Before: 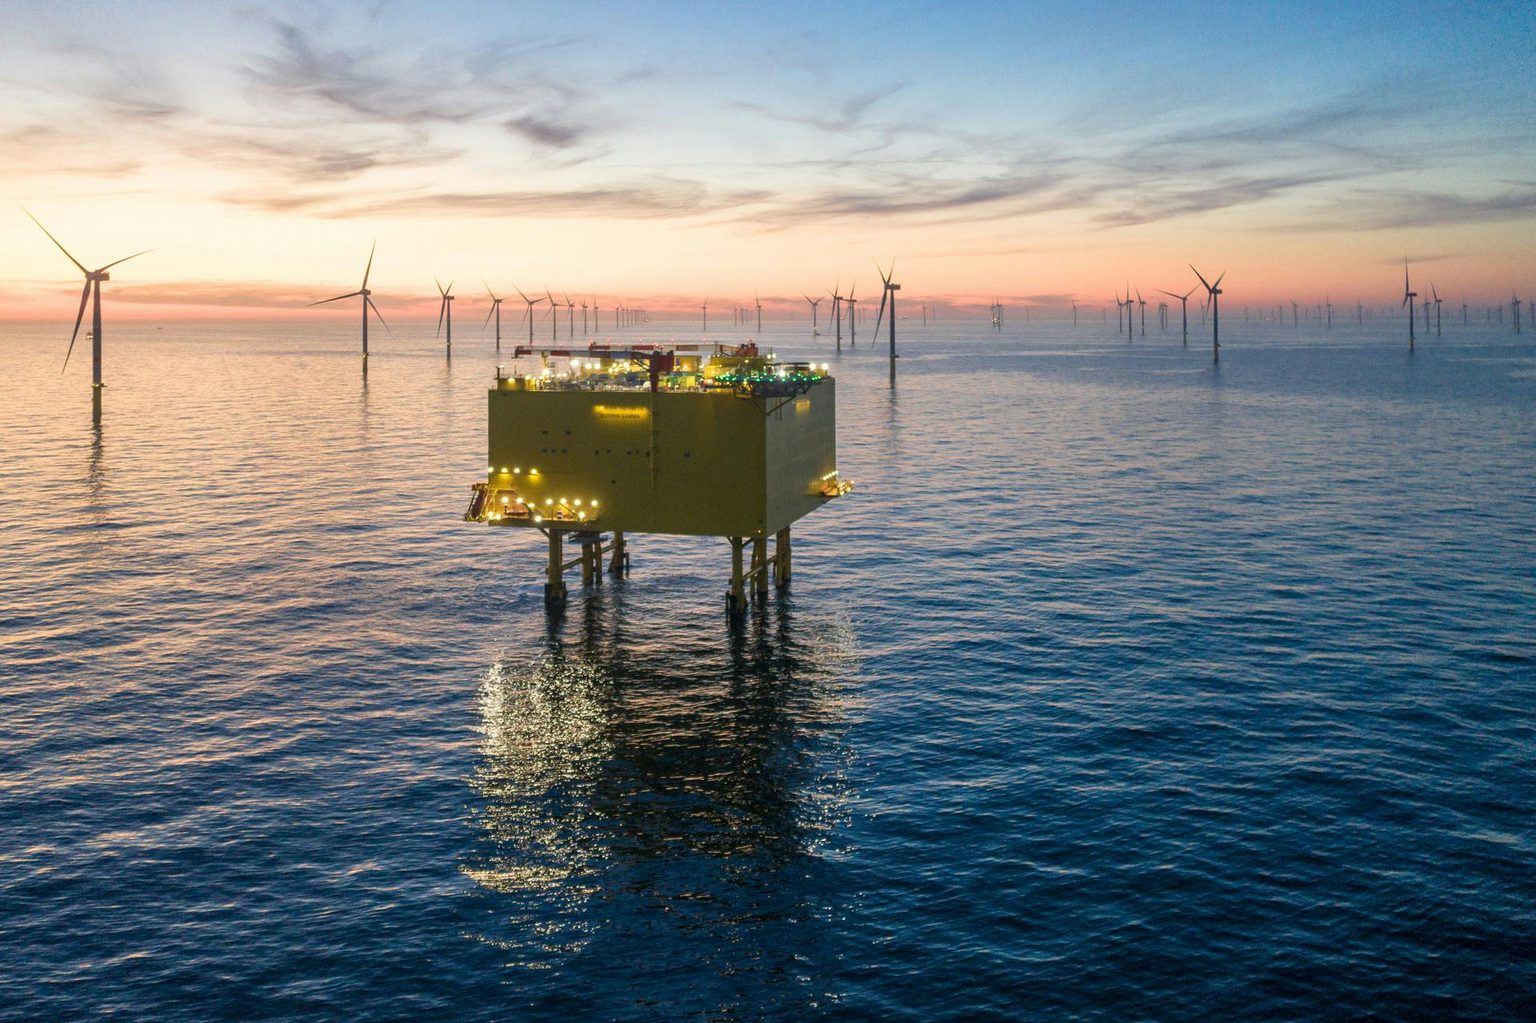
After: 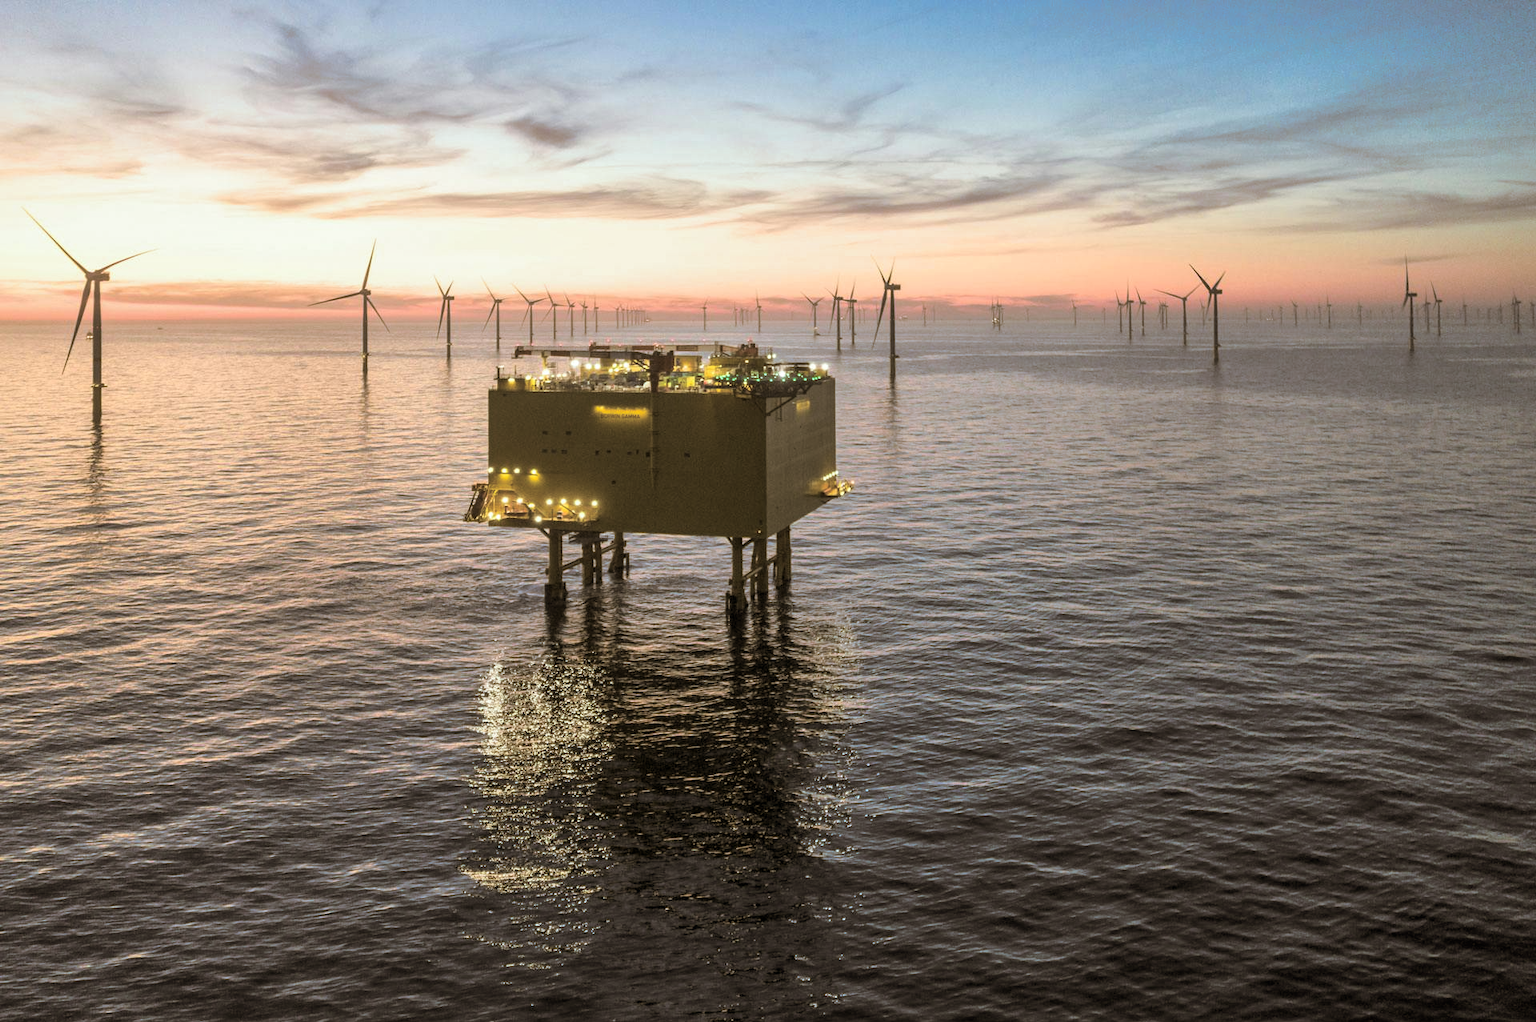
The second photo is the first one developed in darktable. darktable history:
split-toning: shadows › hue 37.98°, highlights › hue 185.58°, balance -55.261
local contrast: mode bilateral grid, contrast 20, coarseness 50, detail 120%, midtone range 0.2
crop: bottom 0.071%
